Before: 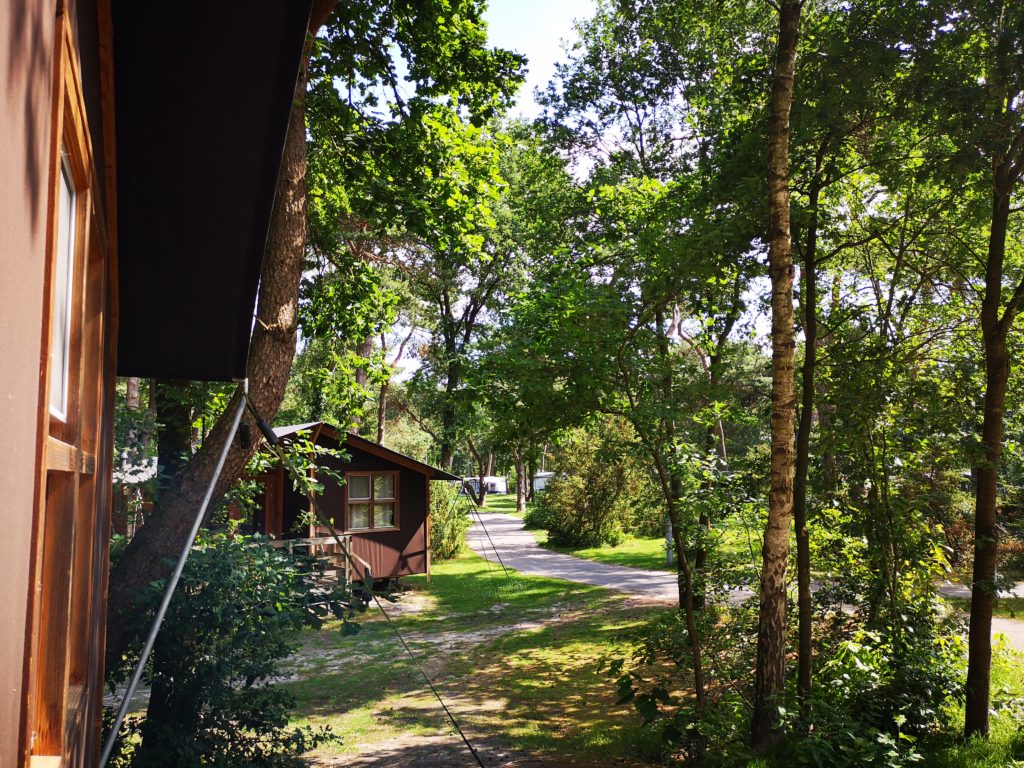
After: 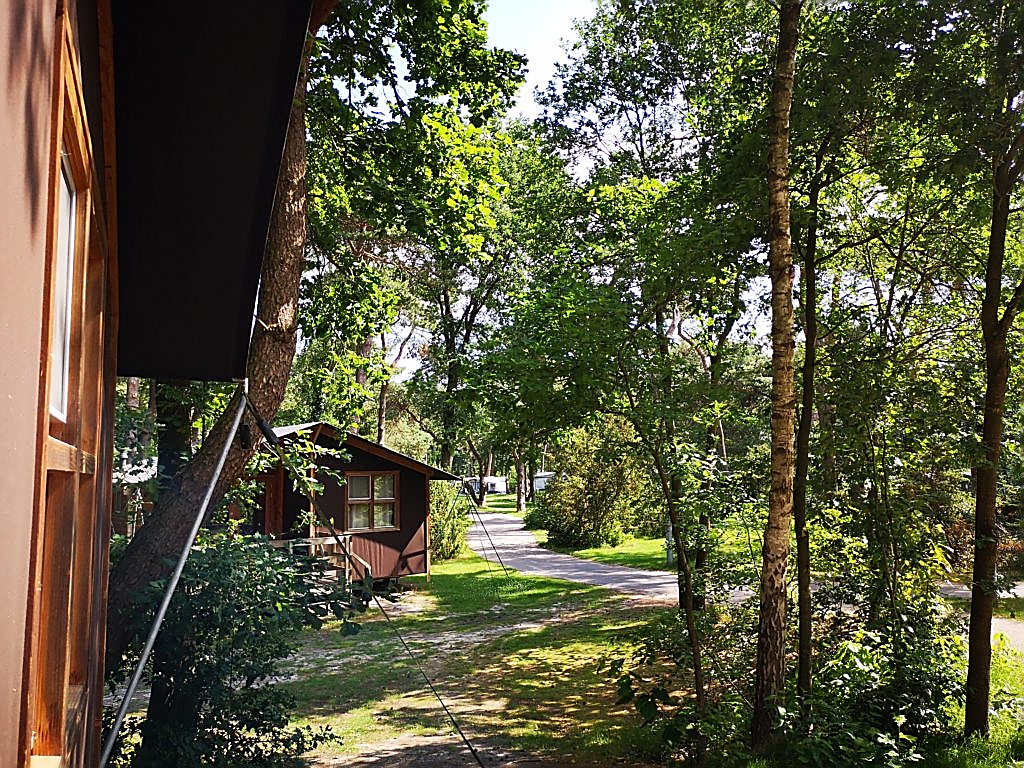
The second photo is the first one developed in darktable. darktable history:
sharpen: radius 1.366, amount 1.253, threshold 0.637
